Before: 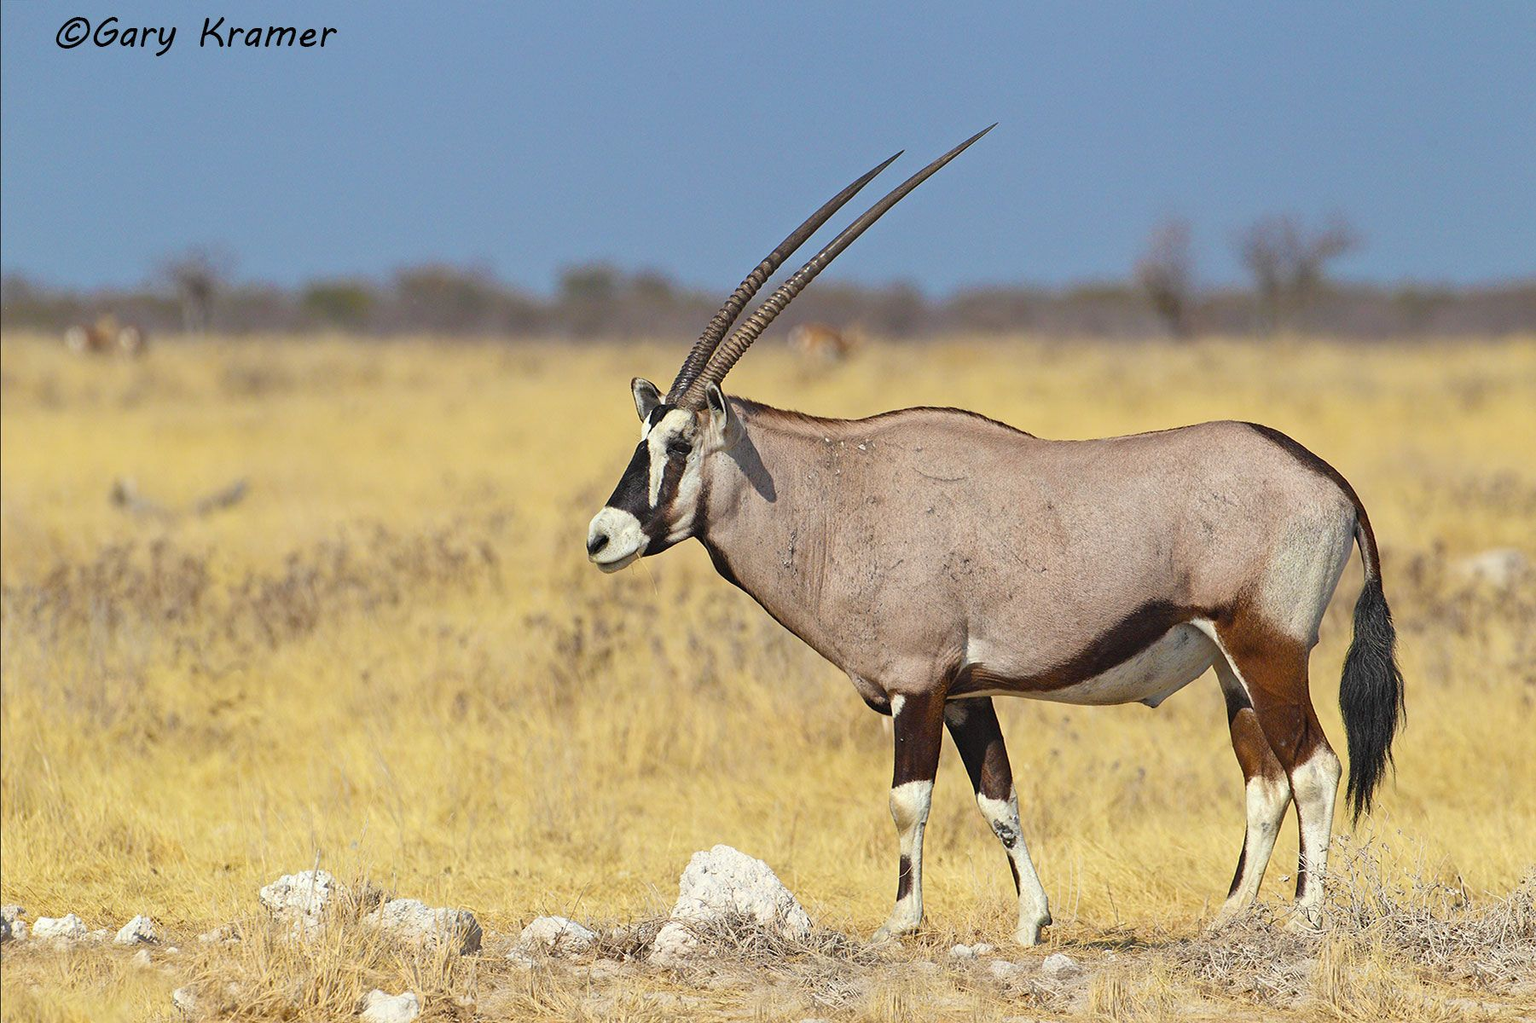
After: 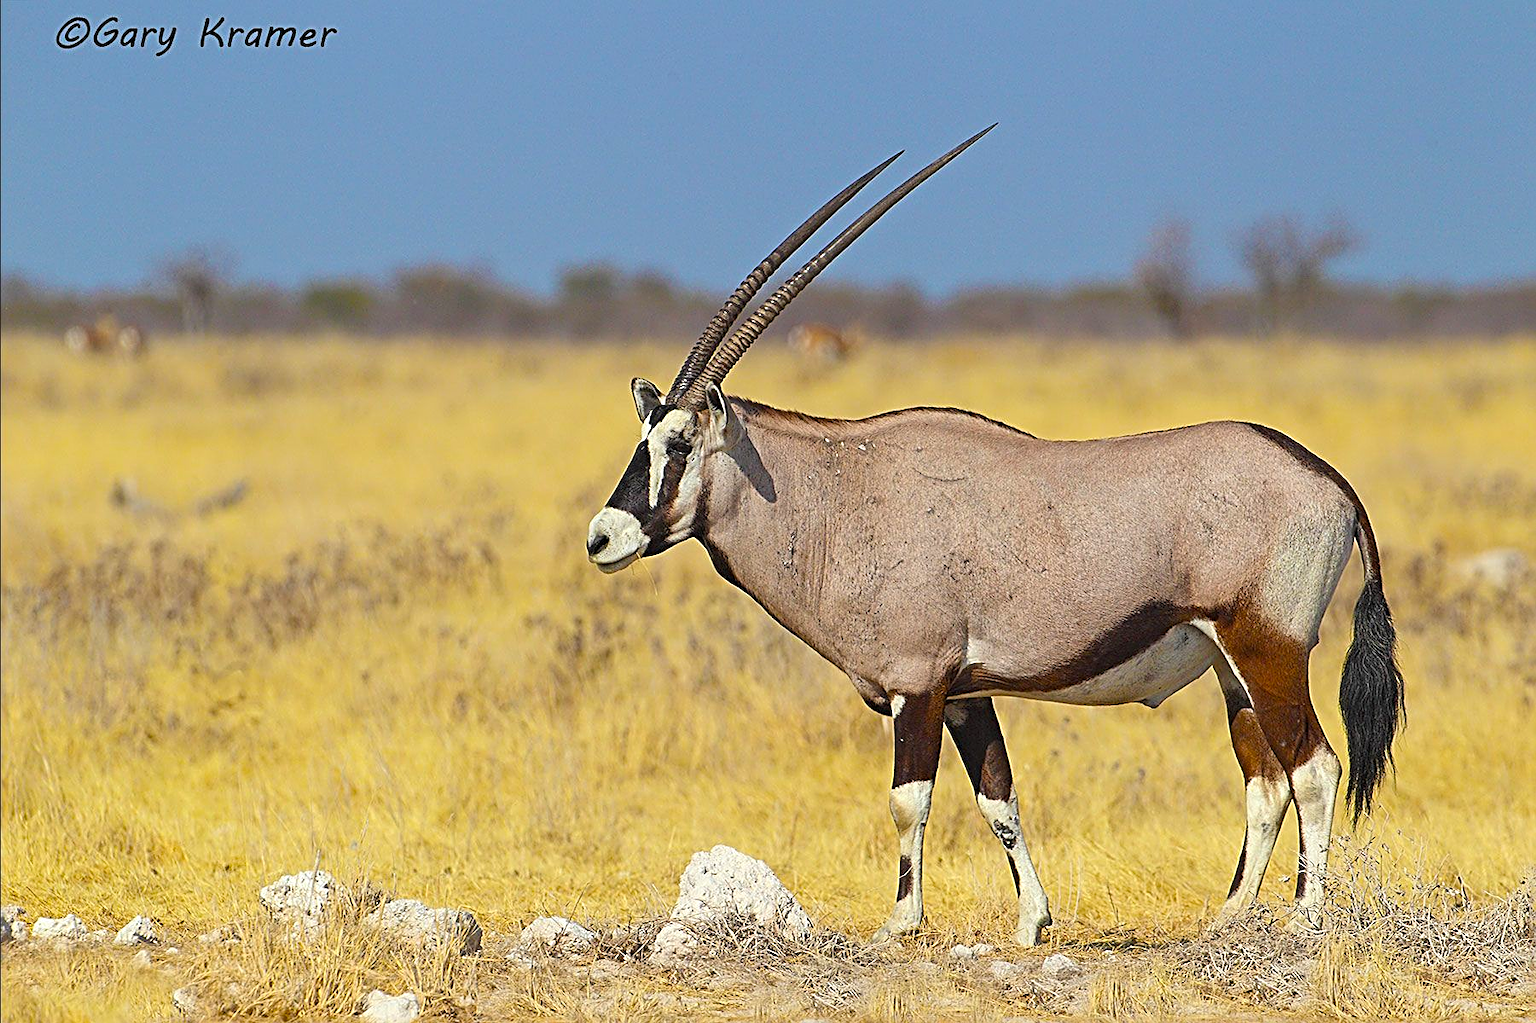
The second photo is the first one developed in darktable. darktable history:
color balance: output saturation 120%
sharpen: radius 2.817, amount 0.715
